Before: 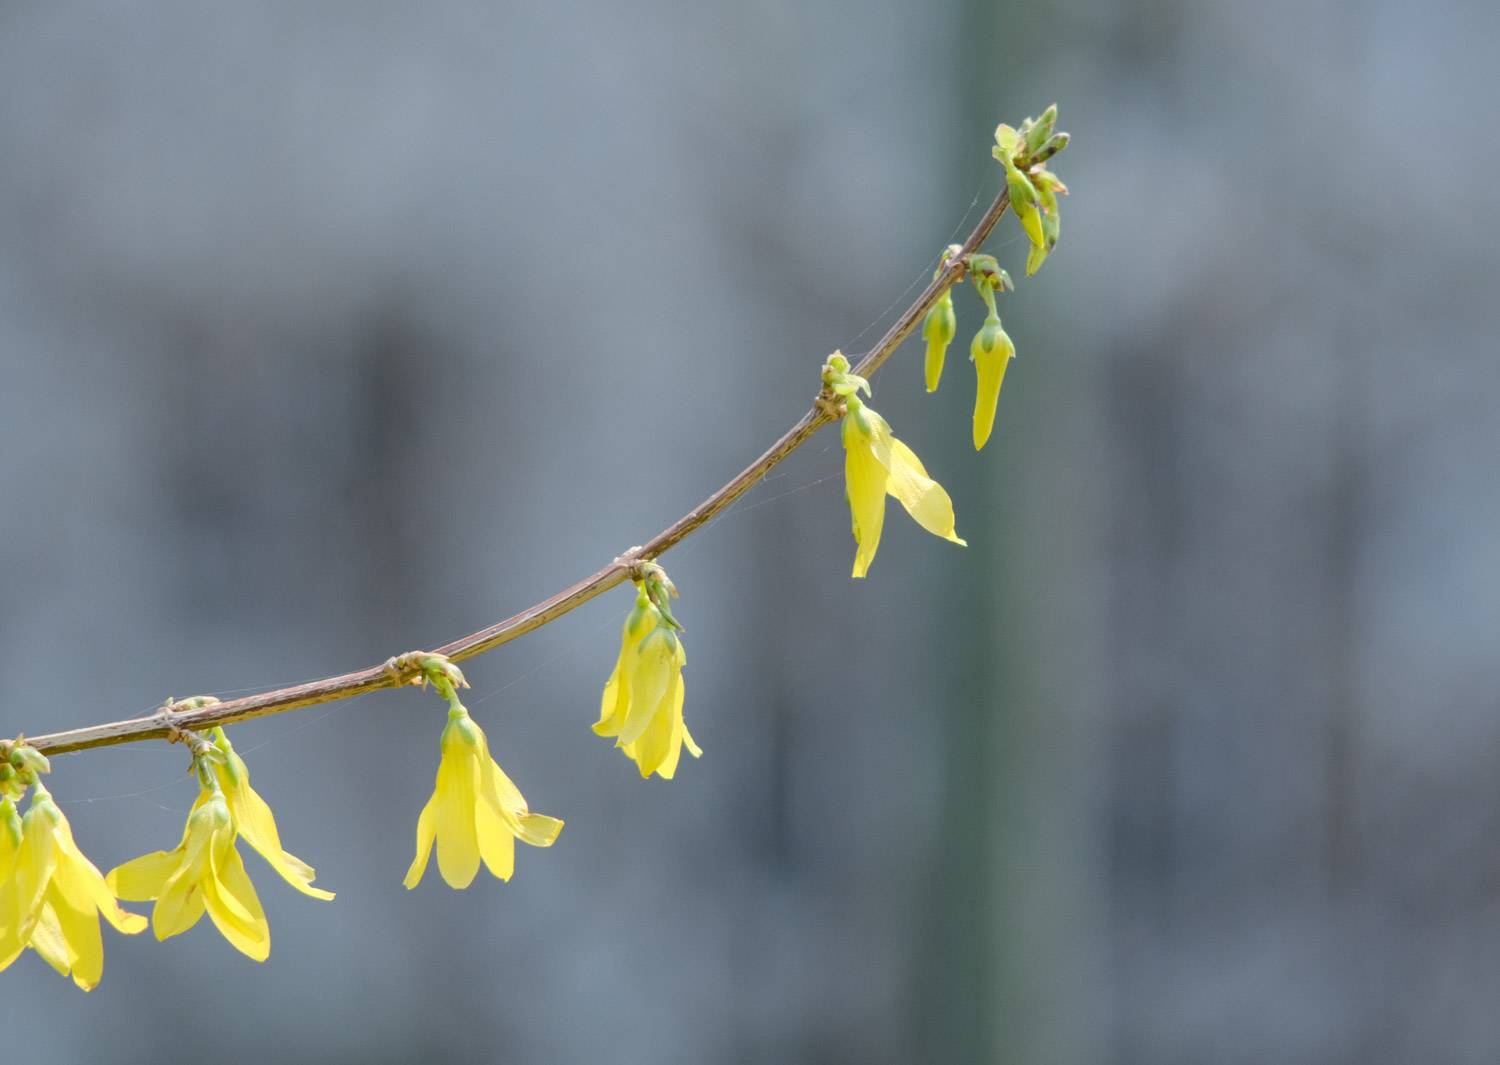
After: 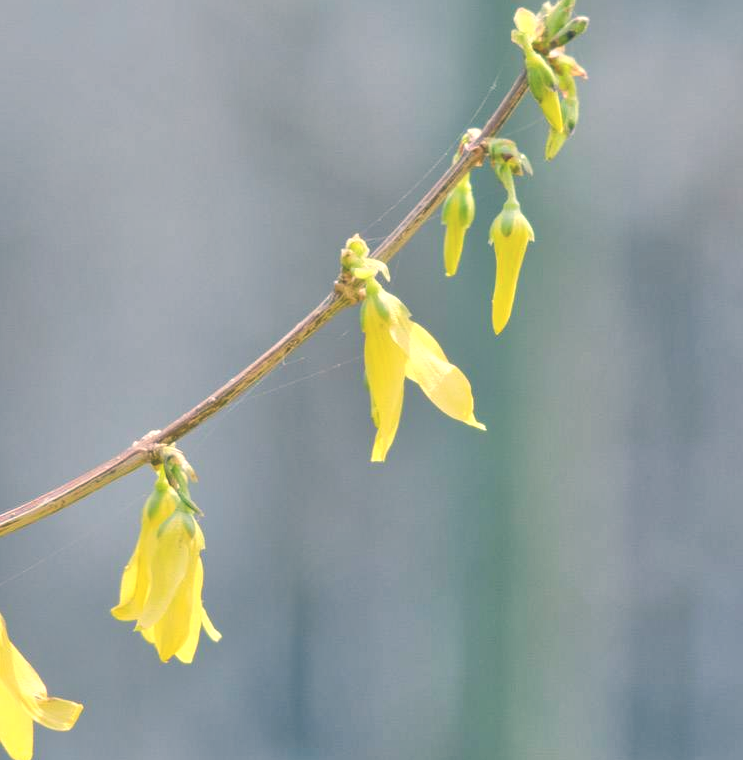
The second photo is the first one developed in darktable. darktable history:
color balance: lift [1.006, 0.985, 1.002, 1.015], gamma [1, 0.953, 1.008, 1.047], gain [1.076, 1.13, 1.004, 0.87]
tone equalizer: -7 EV 0.15 EV, -6 EV 0.6 EV, -5 EV 1.15 EV, -4 EV 1.33 EV, -3 EV 1.15 EV, -2 EV 0.6 EV, -1 EV 0.15 EV, mask exposure compensation -0.5 EV
crop: left 32.075%, top 10.976%, right 18.355%, bottom 17.596%
